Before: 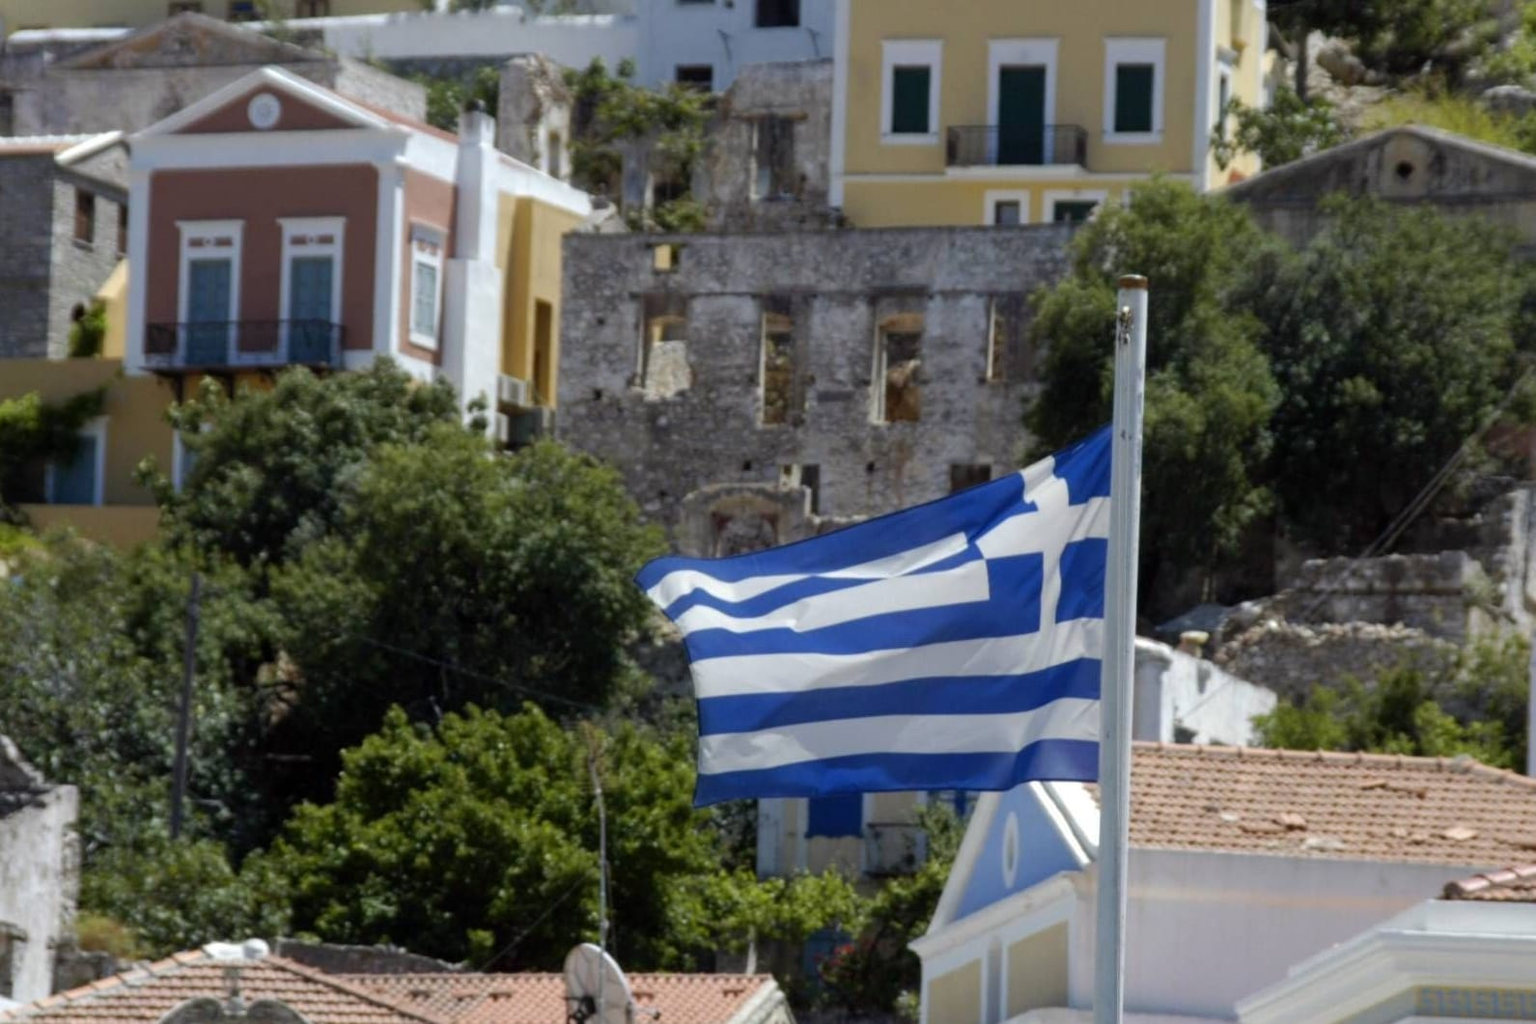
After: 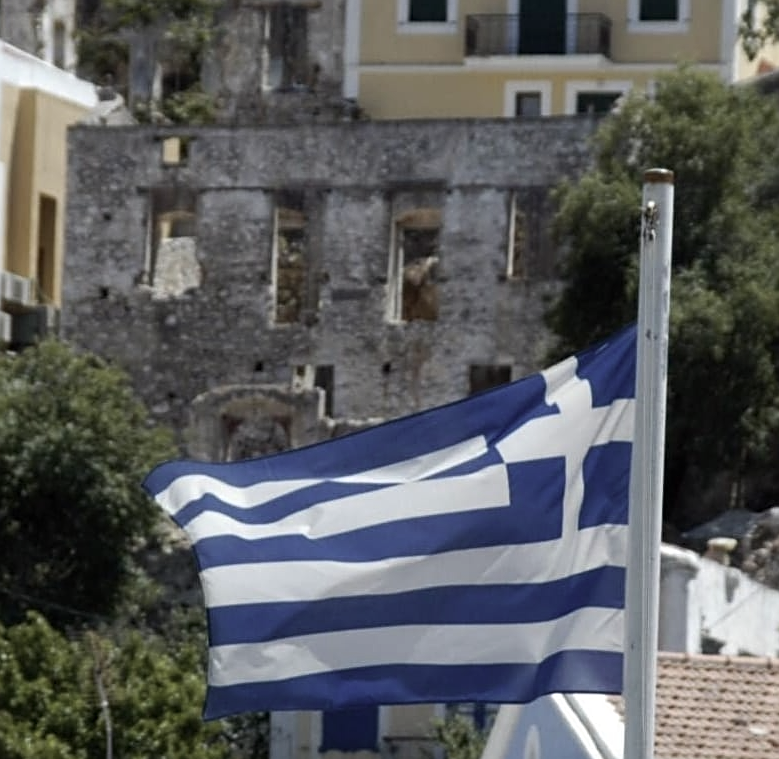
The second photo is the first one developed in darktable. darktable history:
crop: left 32.413%, top 10.999%, right 18.624%, bottom 17.43%
sharpen: on, module defaults
contrast brightness saturation: contrast 0.103, saturation -0.372
